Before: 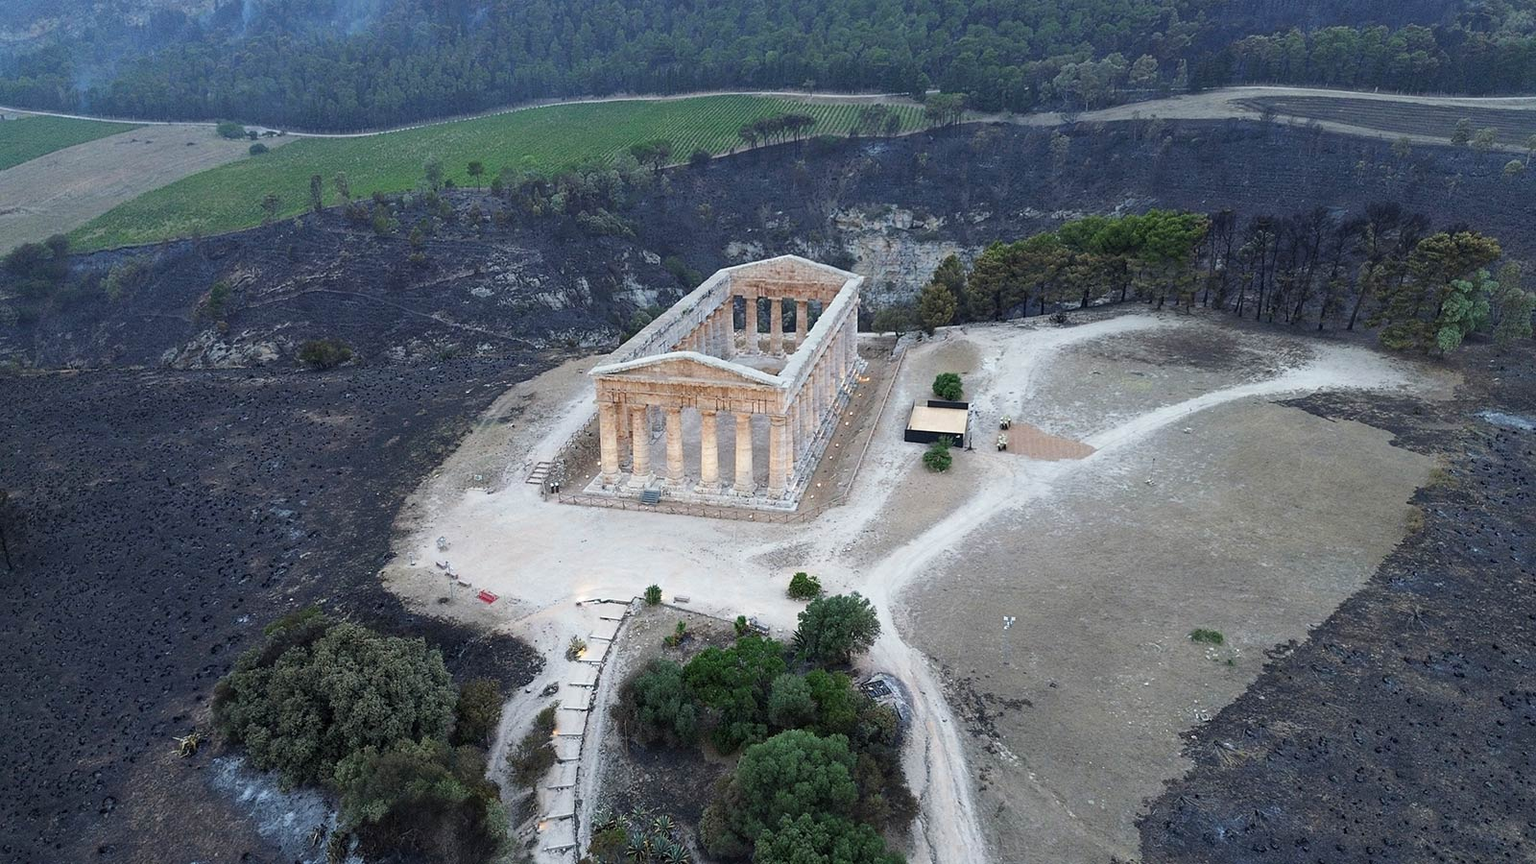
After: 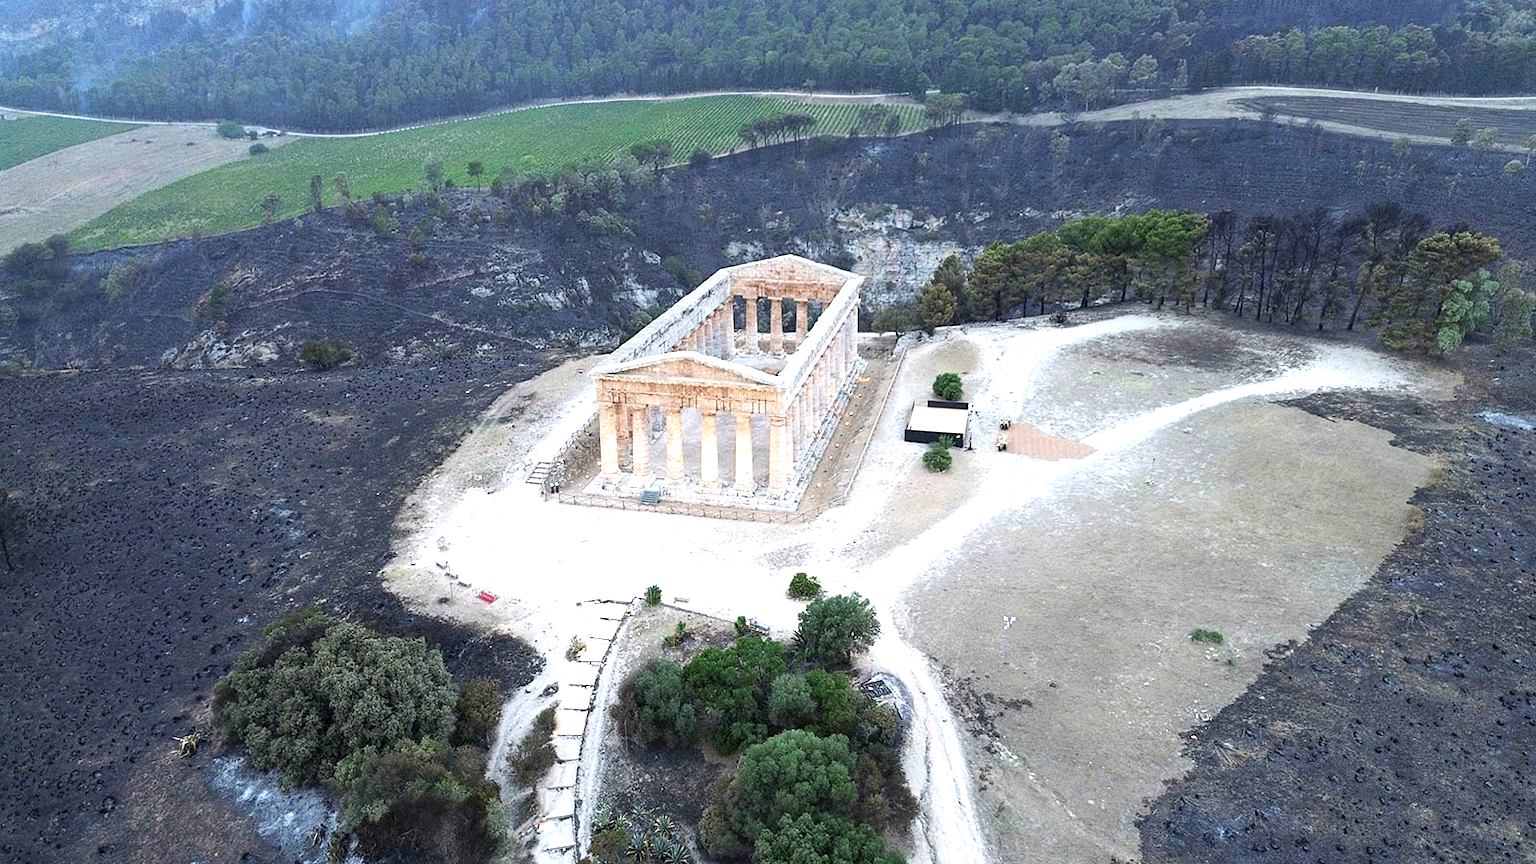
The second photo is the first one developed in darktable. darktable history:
exposure: exposure 0.935 EV, compensate highlight preservation false
levels: mode automatic, gray 50.8%
shadows and highlights: shadows -30, highlights 30
